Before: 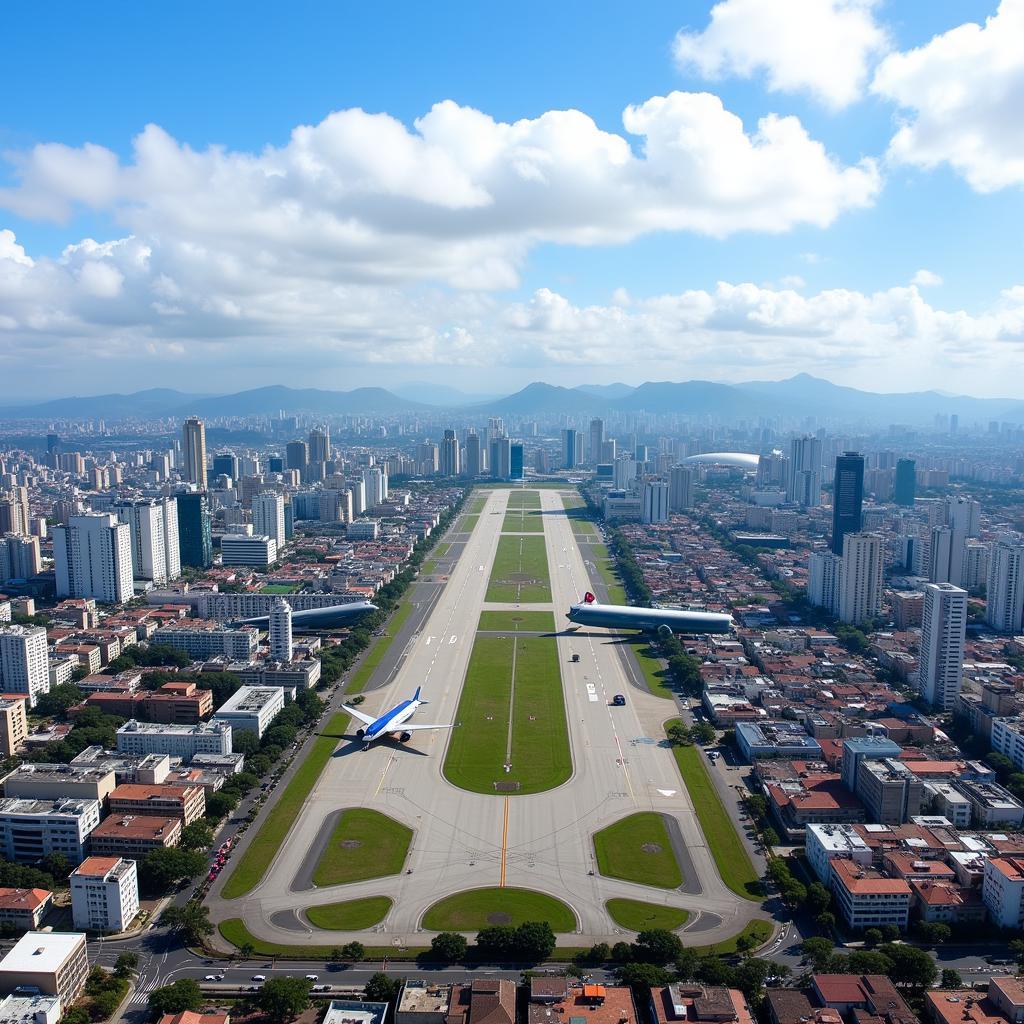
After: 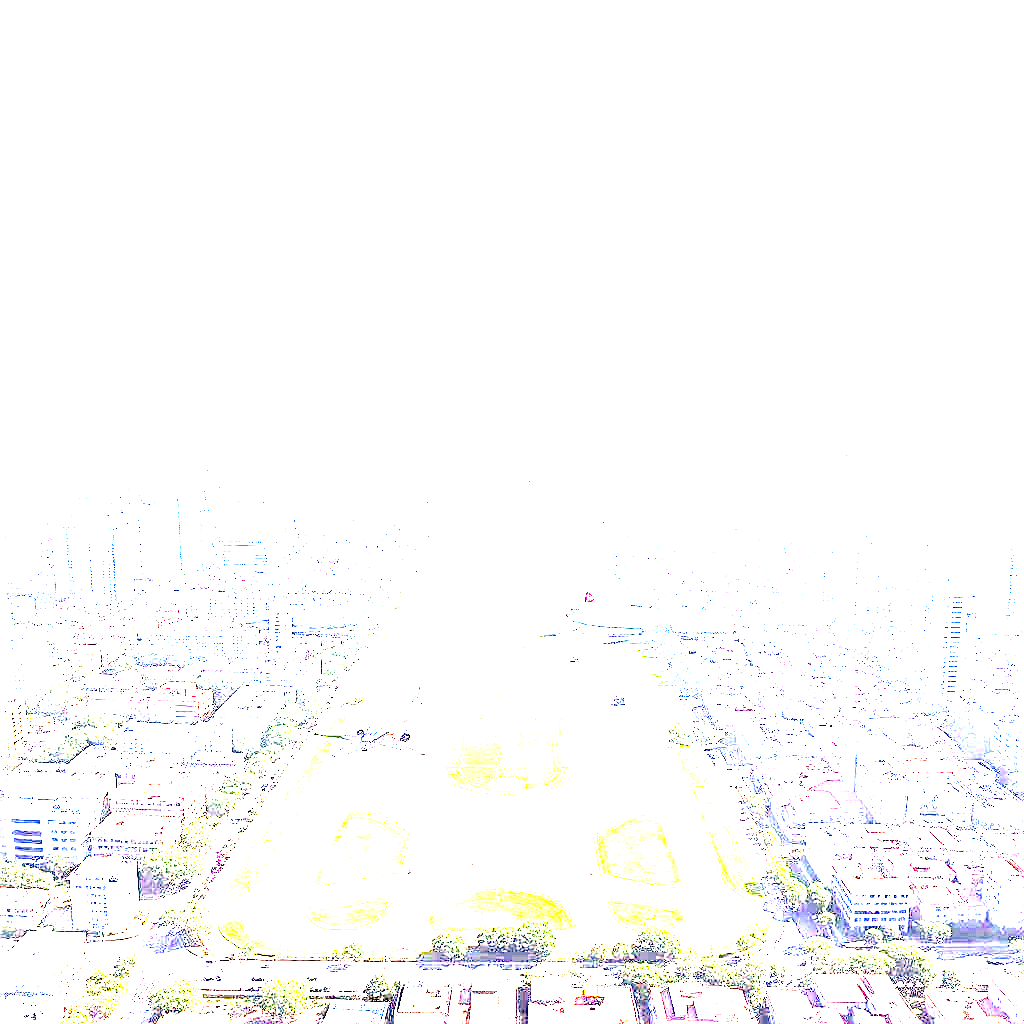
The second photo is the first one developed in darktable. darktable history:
exposure: exposure 7.93 EV, compensate highlight preservation false
color correction: highlights a* 20.07, highlights b* 26.74, shadows a* 3.5, shadows b* -17.61, saturation 0.718
sharpen: on, module defaults
